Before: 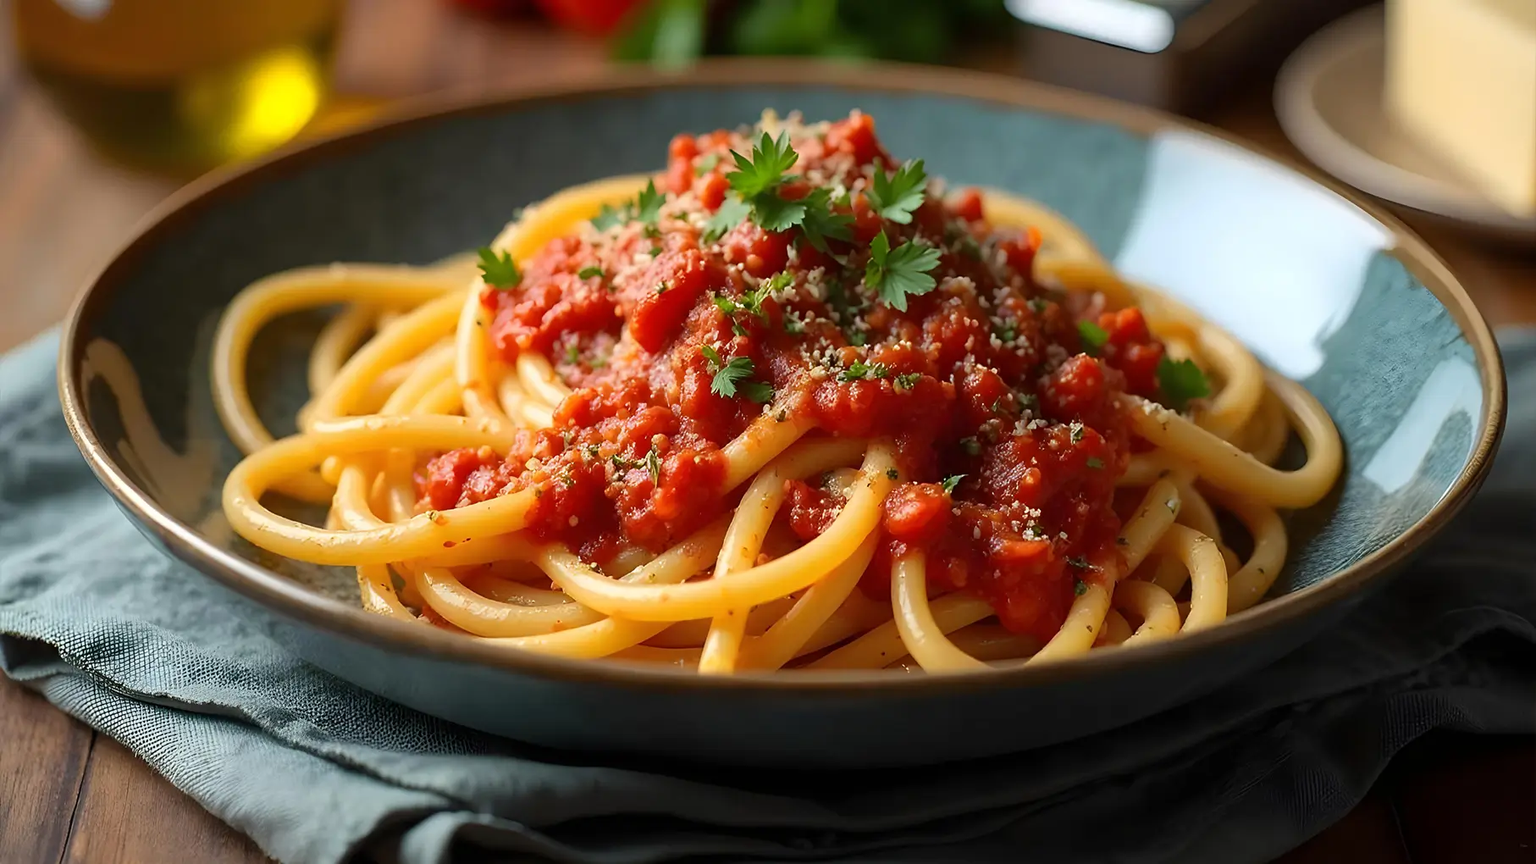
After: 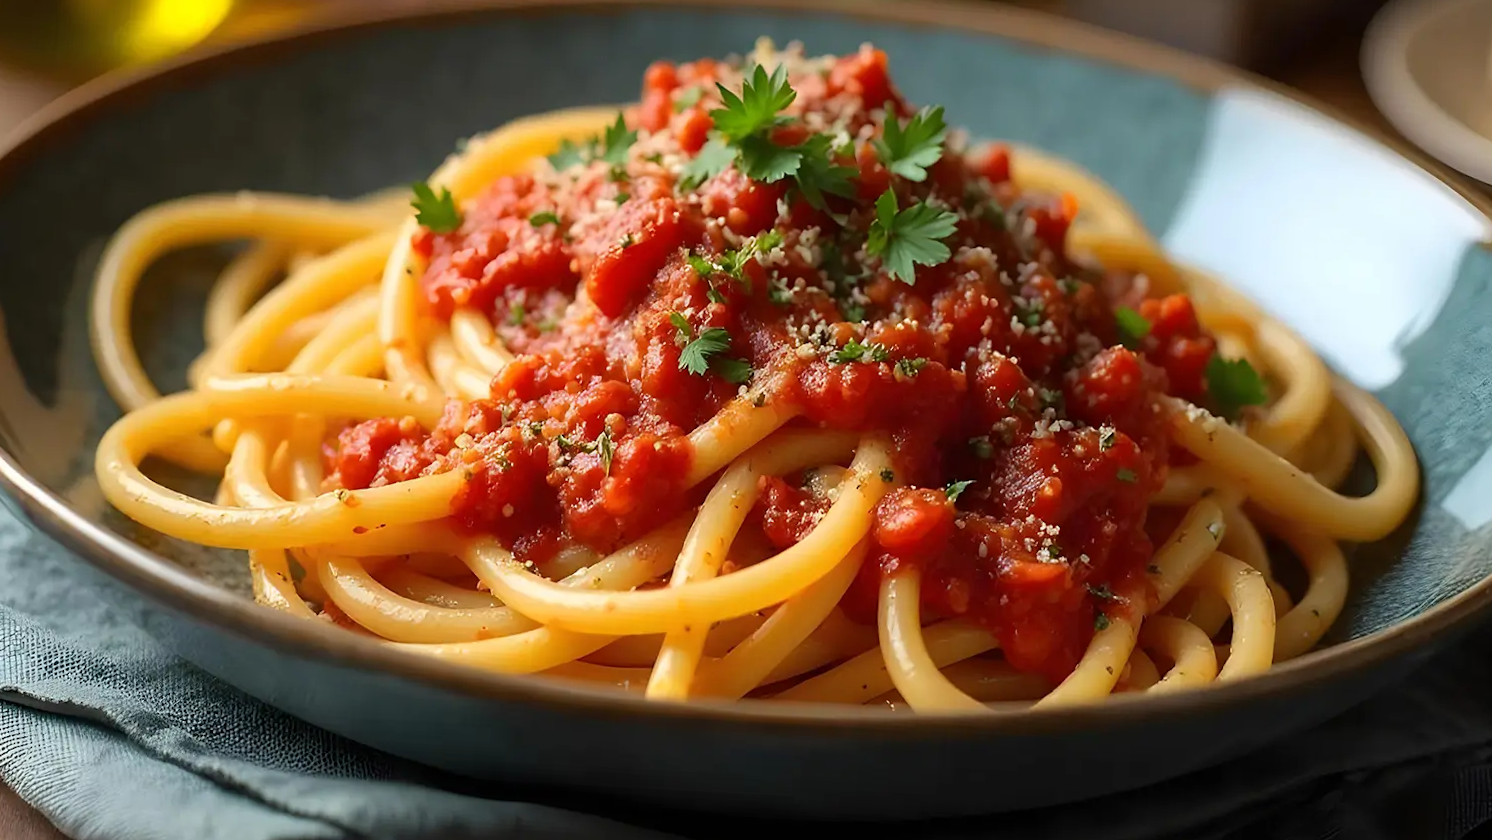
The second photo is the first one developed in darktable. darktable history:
crop and rotate: angle -3.09°, left 5.223%, top 5.21%, right 4.753%, bottom 4.569%
exposure: compensate highlight preservation false
